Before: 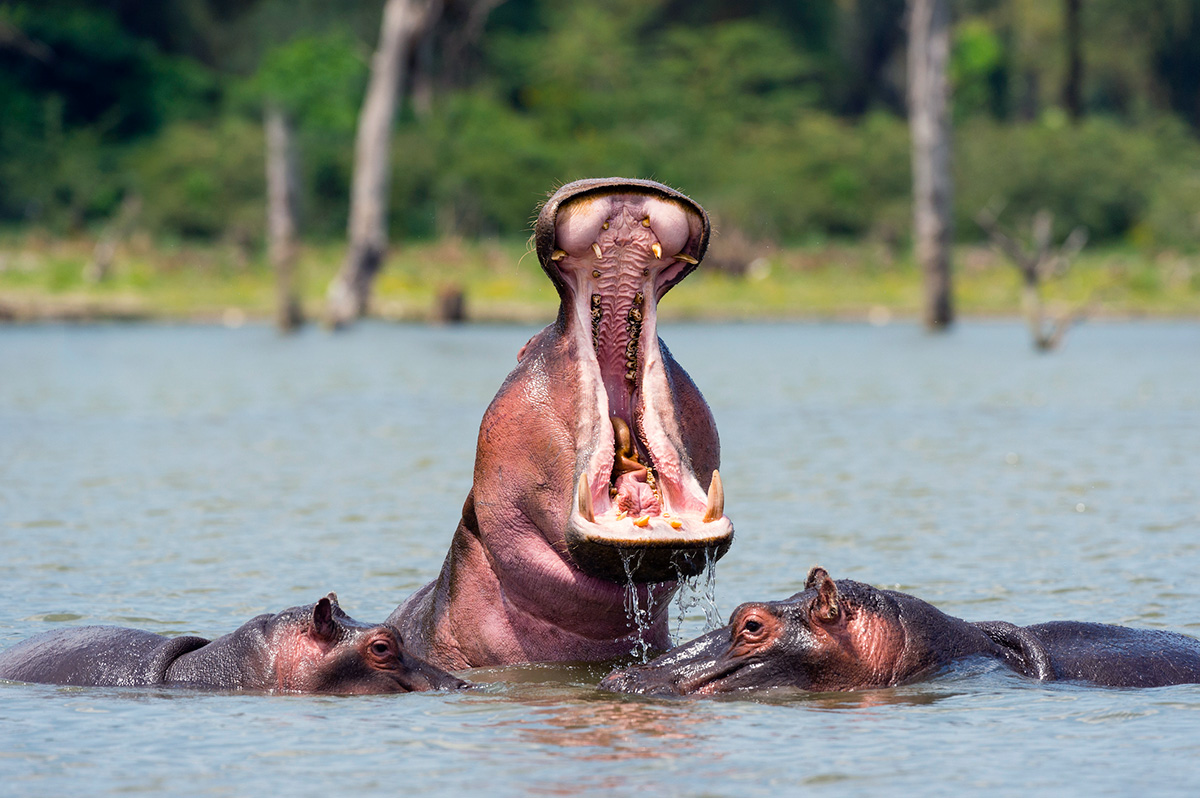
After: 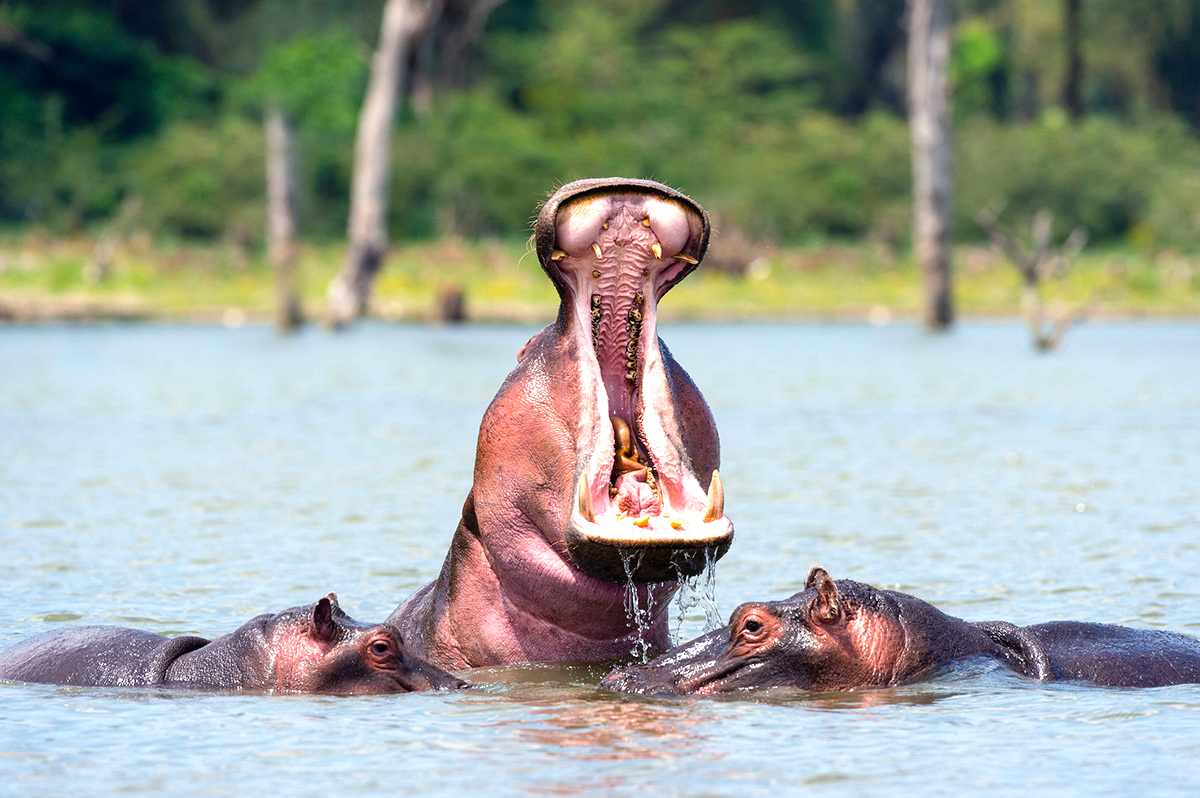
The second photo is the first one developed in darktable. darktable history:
exposure: black level correction 0, exposure 0.592 EV, compensate highlight preservation false
tone equalizer: edges refinement/feathering 500, mask exposure compensation -1.57 EV, preserve details no
